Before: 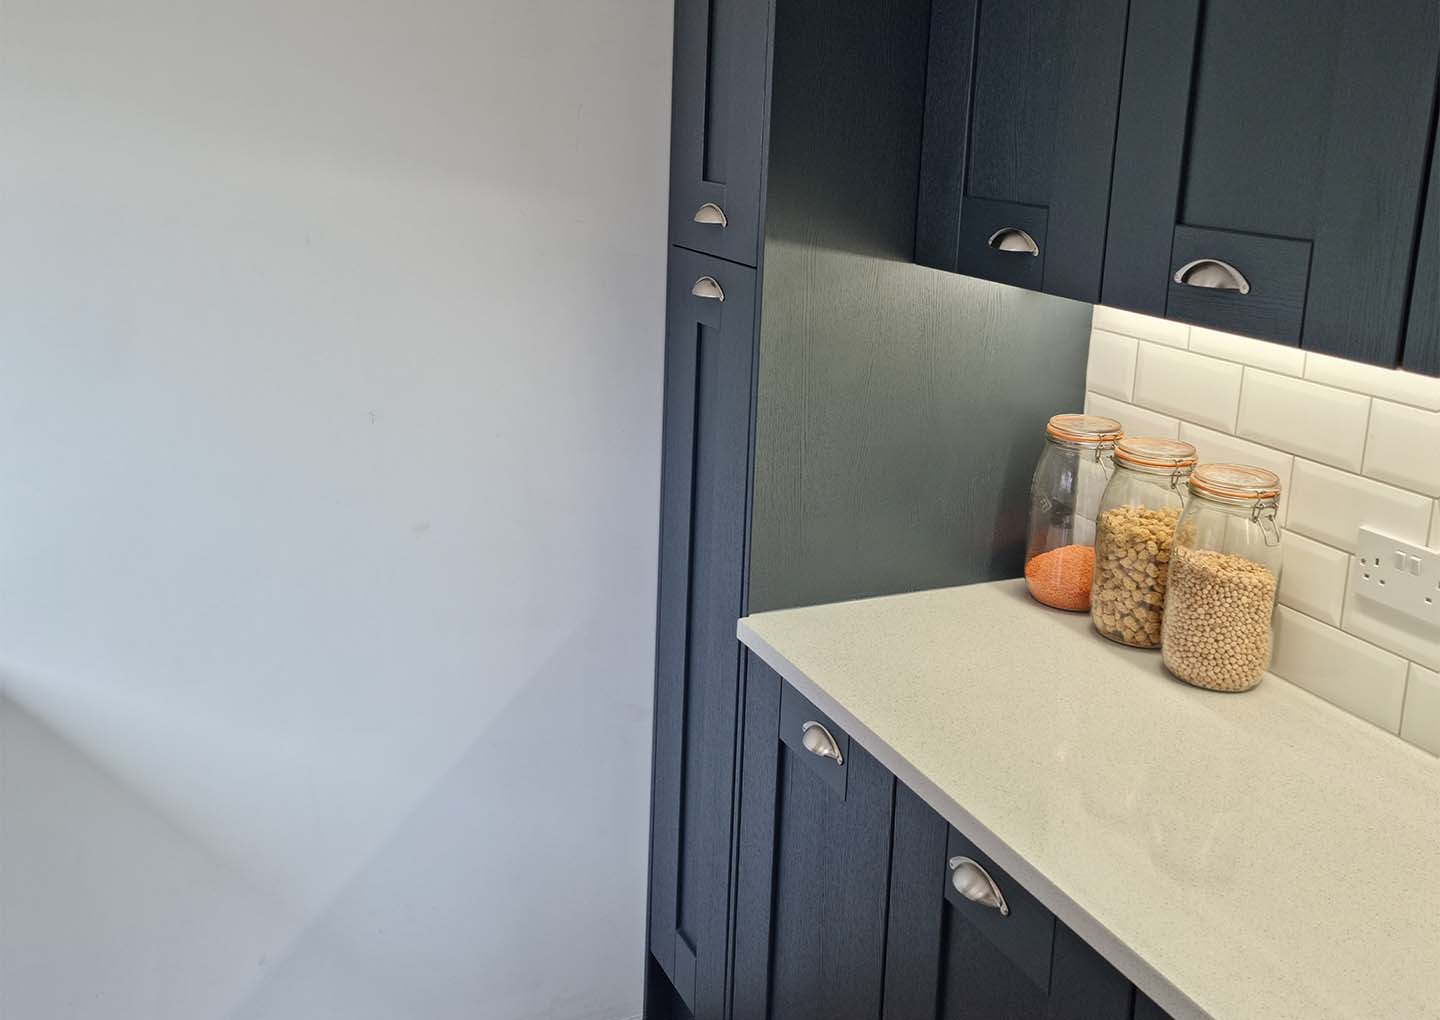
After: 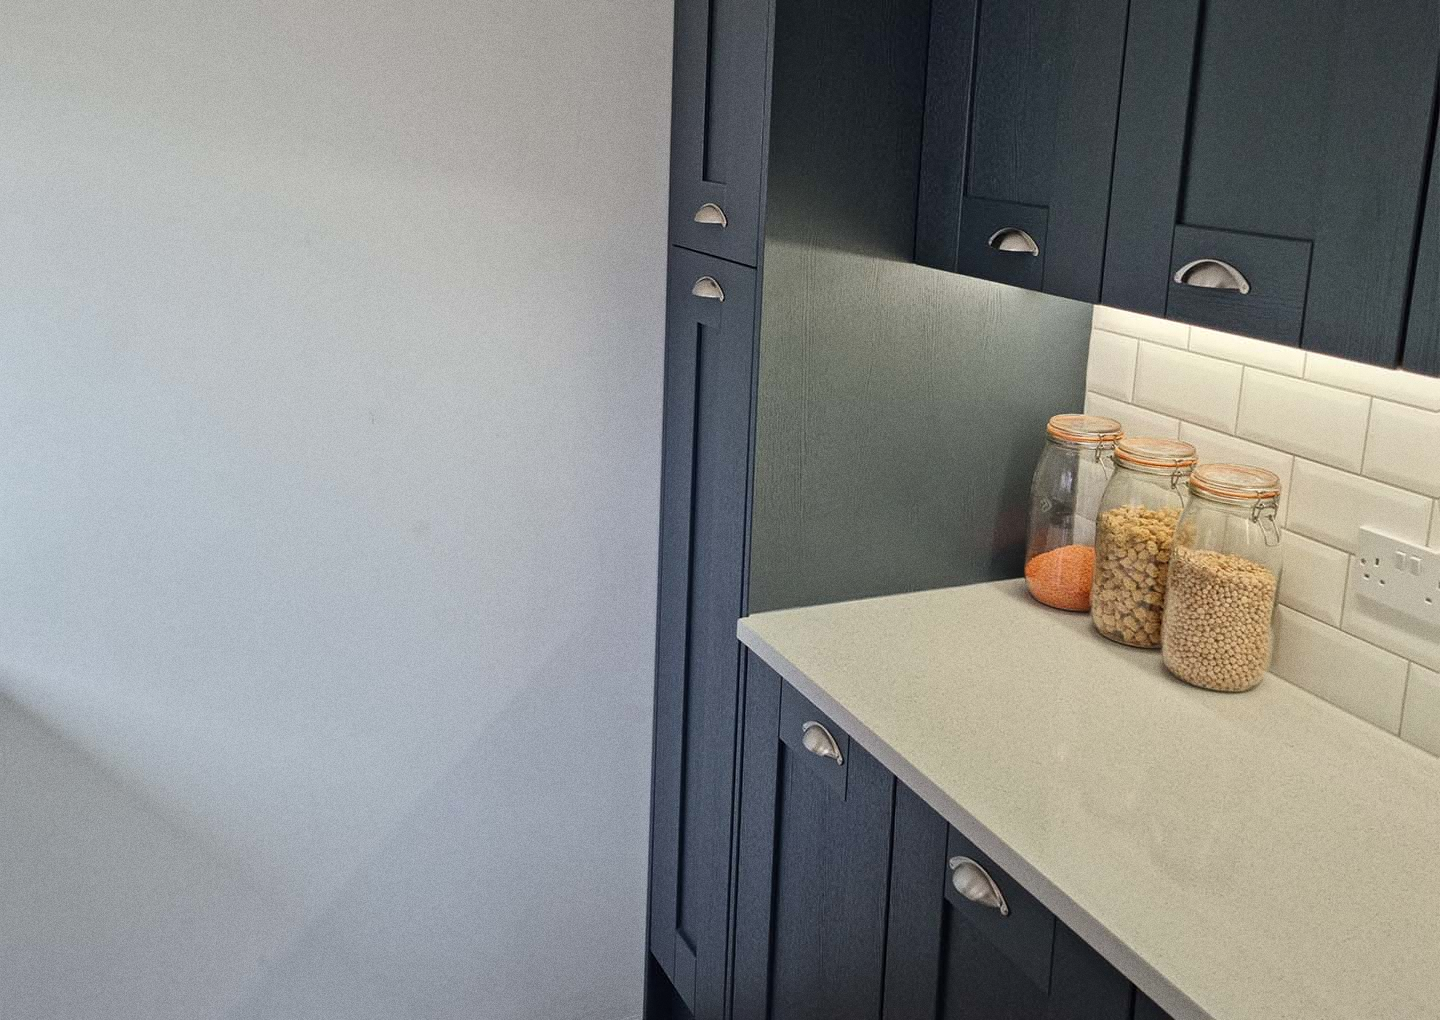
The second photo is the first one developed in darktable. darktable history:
grain: coarseness 0.09 ISO
graduated density: rotation -180°, offset 24.95
